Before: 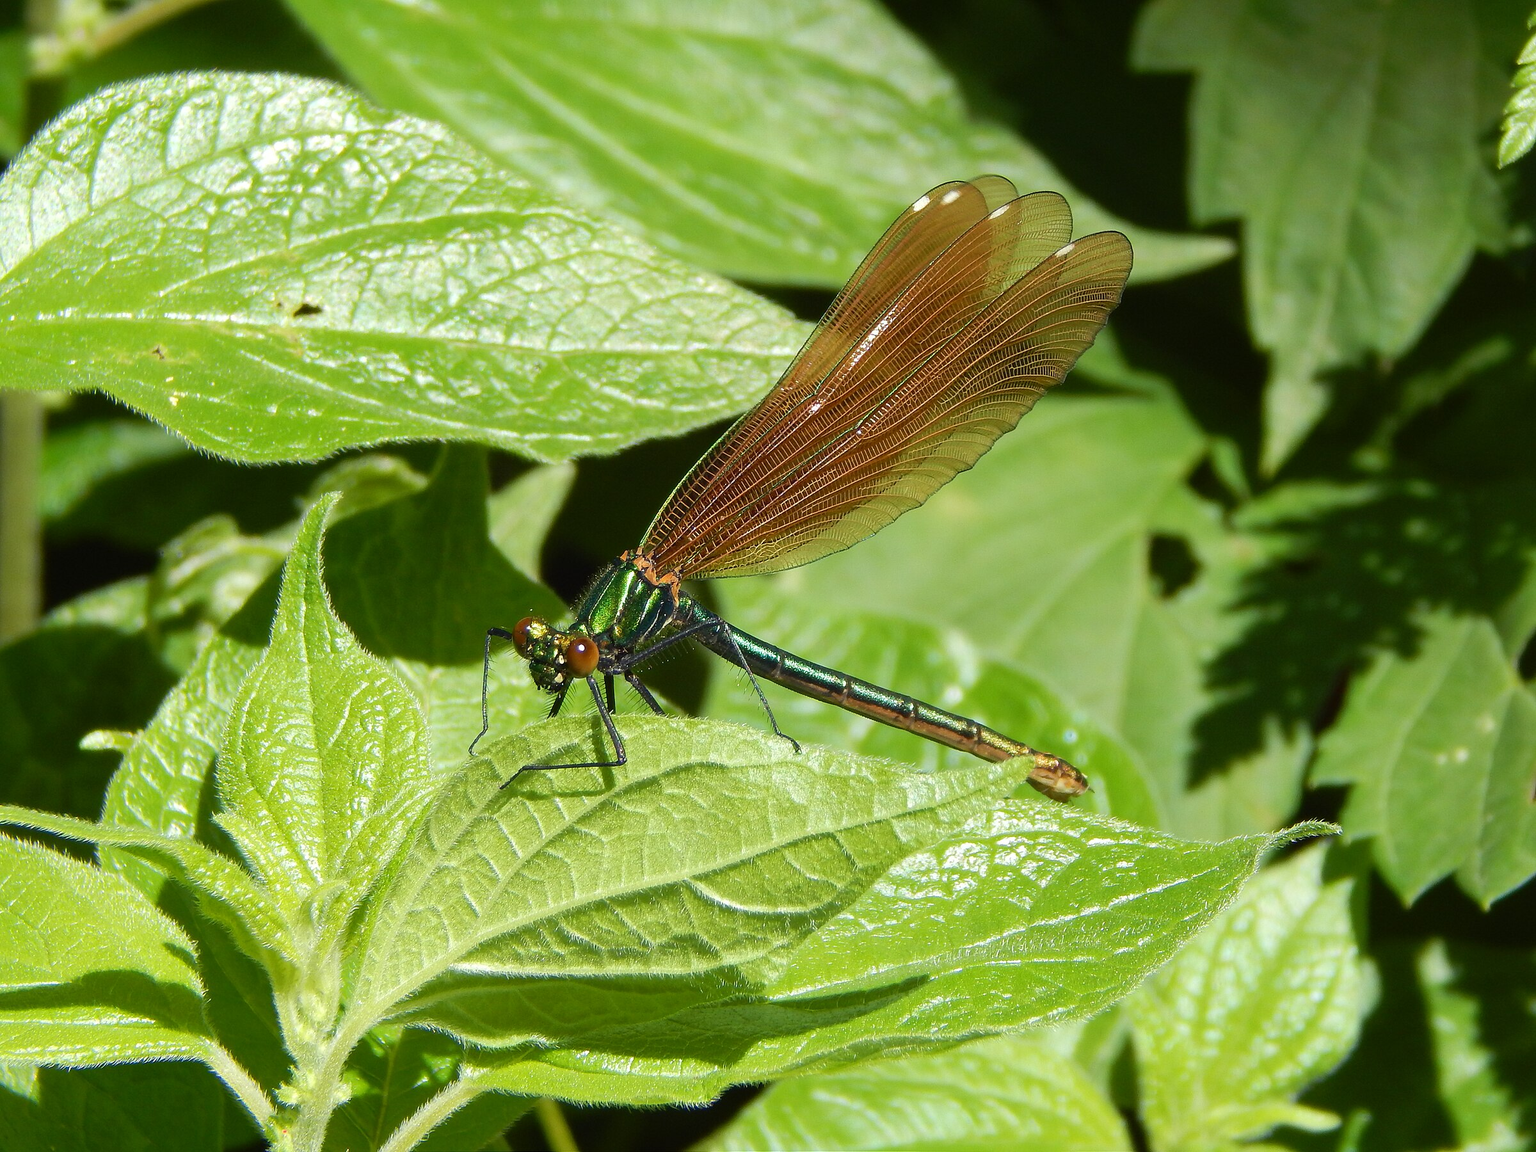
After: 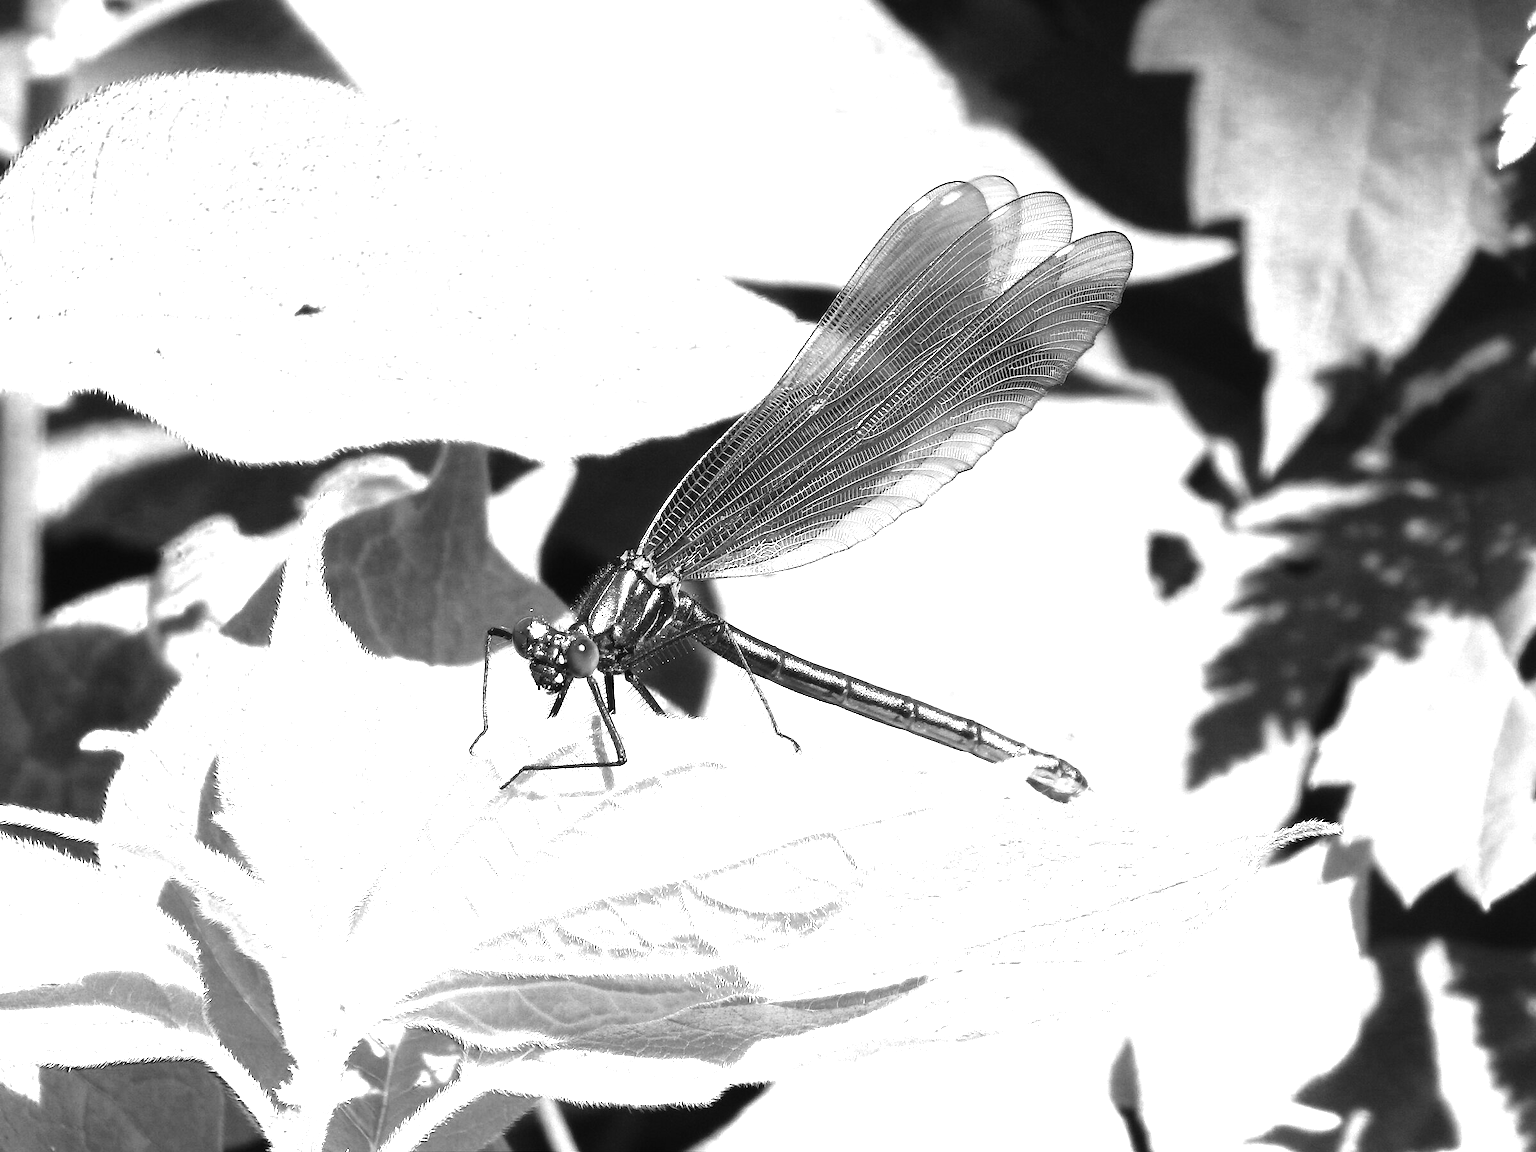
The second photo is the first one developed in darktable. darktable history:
color correction: highlights b* 0.043, saturation 0.795
color zones: curves: ch0 [(0, 0.554) (0.146, 0.662) (0.293, 0.86) (0.503, 0.774) (0.637, 0.106) (0.74, 0.072) (0.866, 0.488) (0.998, 0.569)]; ch1 [(0, 0) (0.143, 0) (0.286, 0) (0.429, 0) (0.571, 0) (0.714, 0) (0.857, 0)]
